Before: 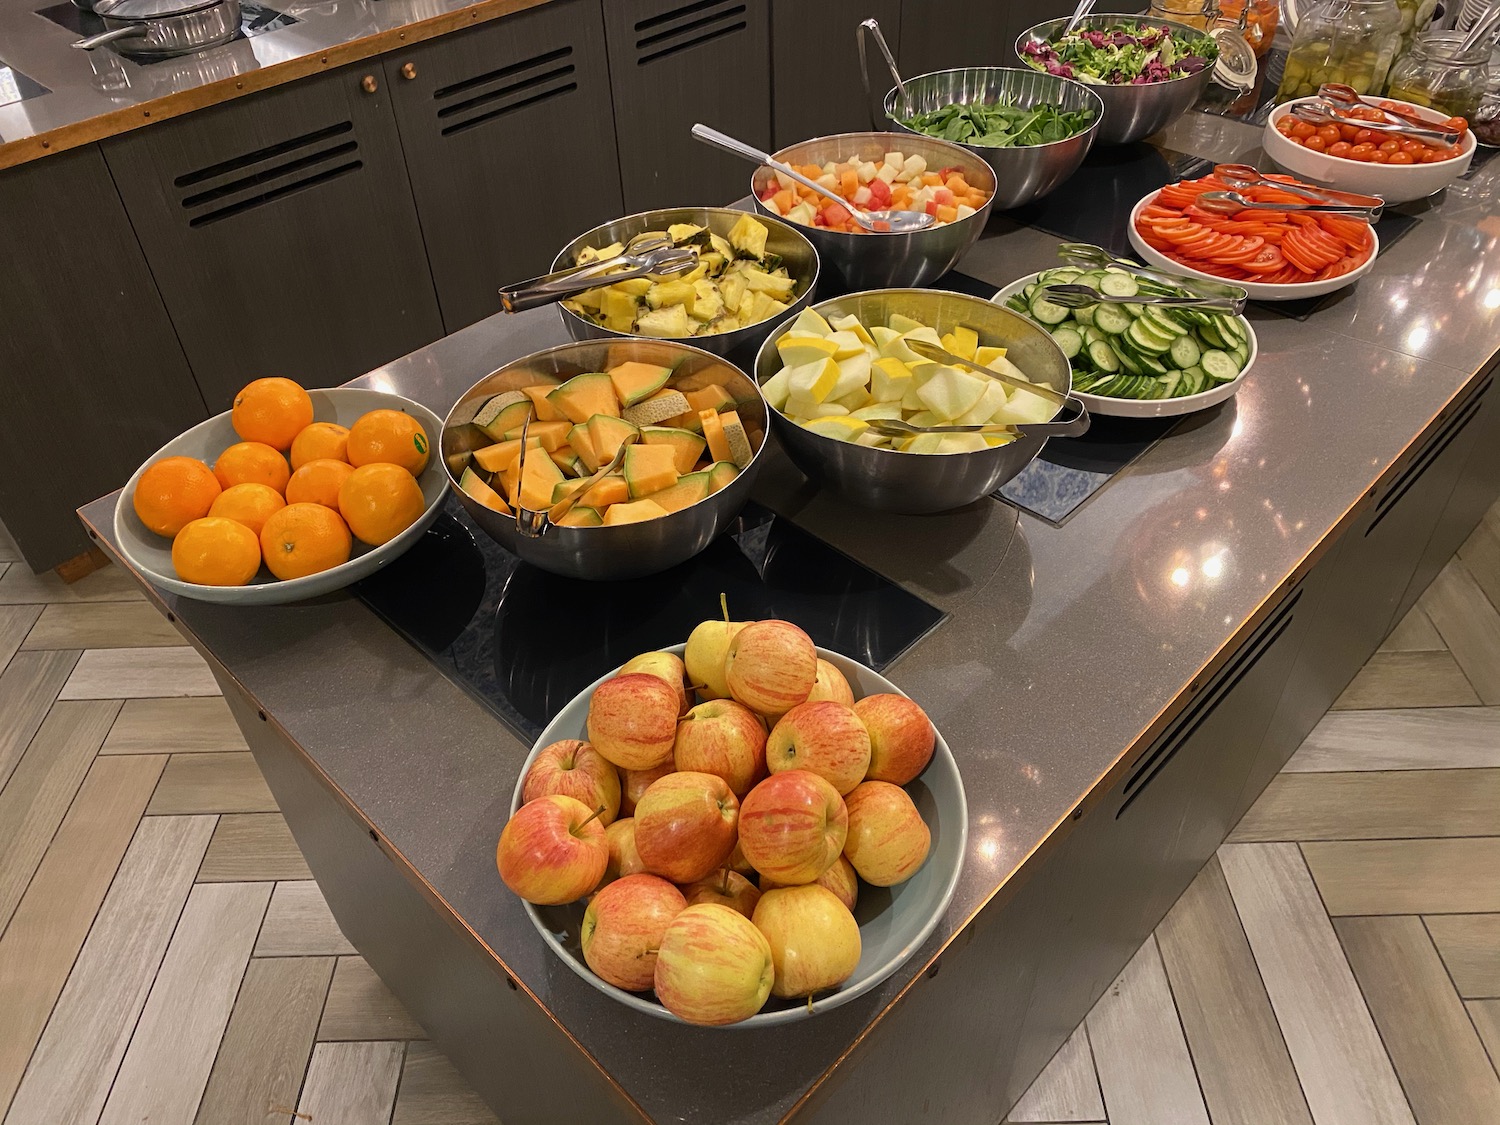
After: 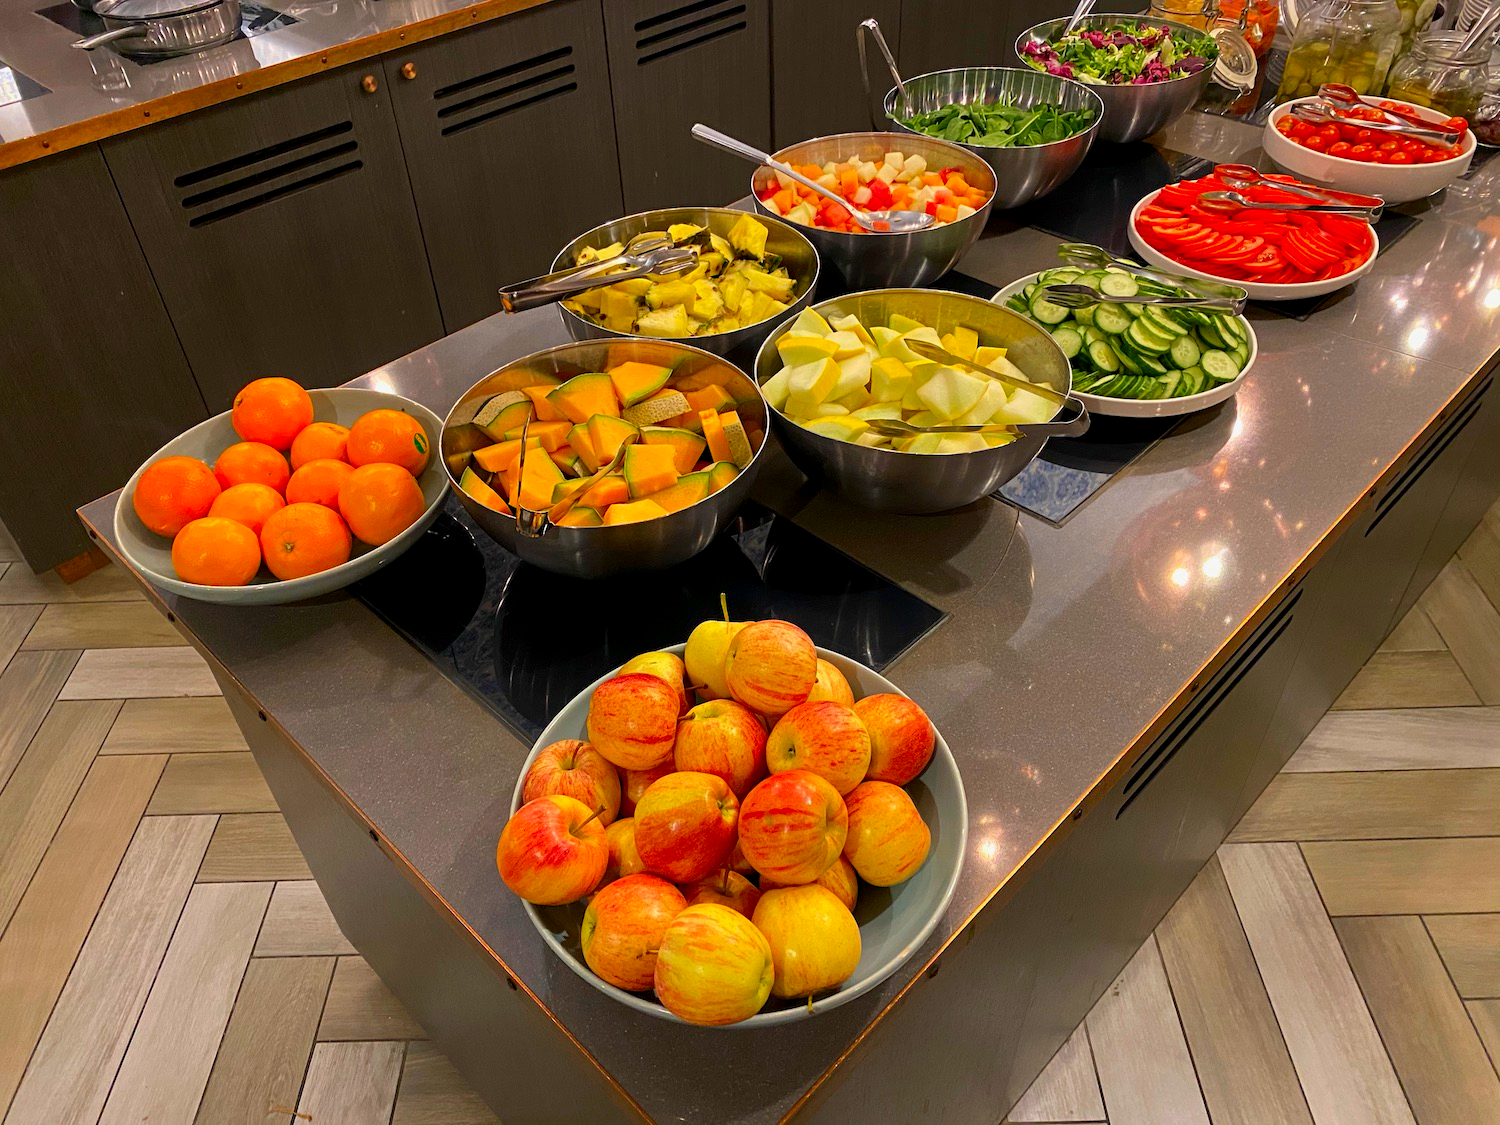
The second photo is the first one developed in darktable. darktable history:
contrast brightness saturation: saturation 0.506
